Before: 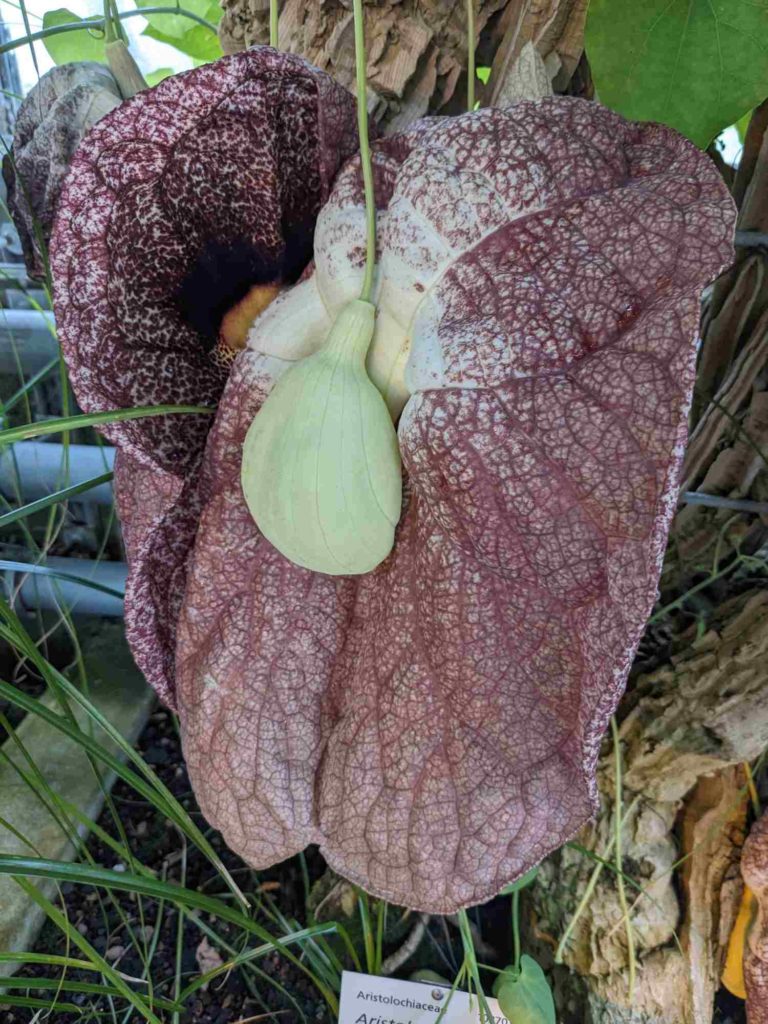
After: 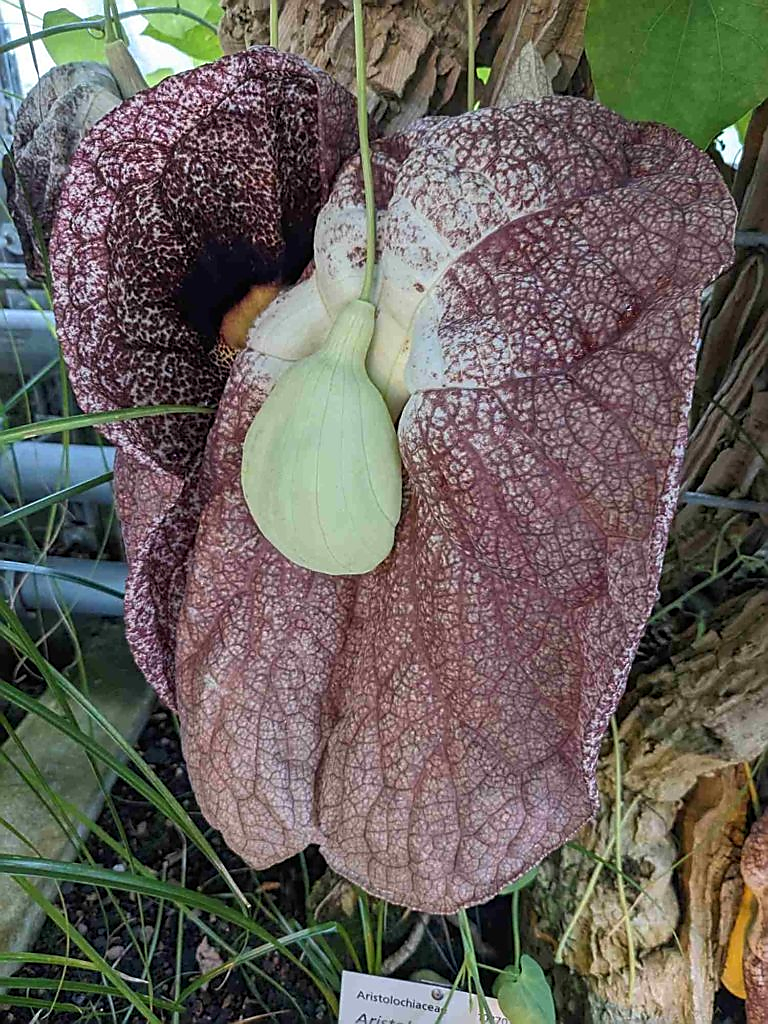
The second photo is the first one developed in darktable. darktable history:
sharpen: radius 1.413, amount 1.258, threshold 0.777
